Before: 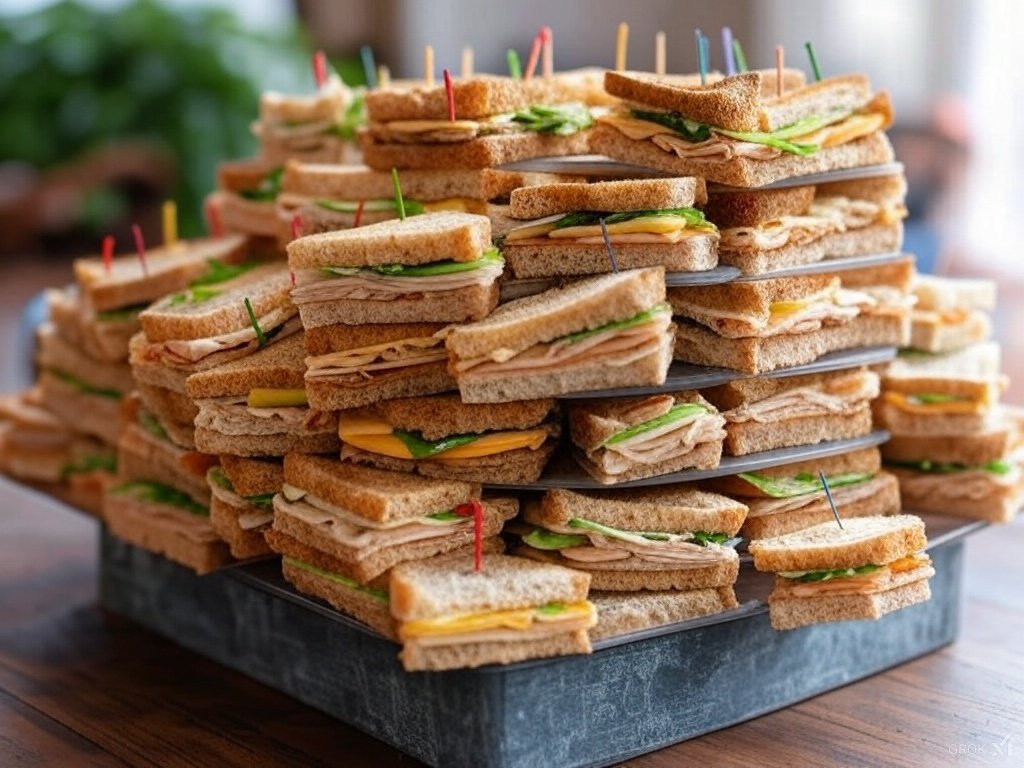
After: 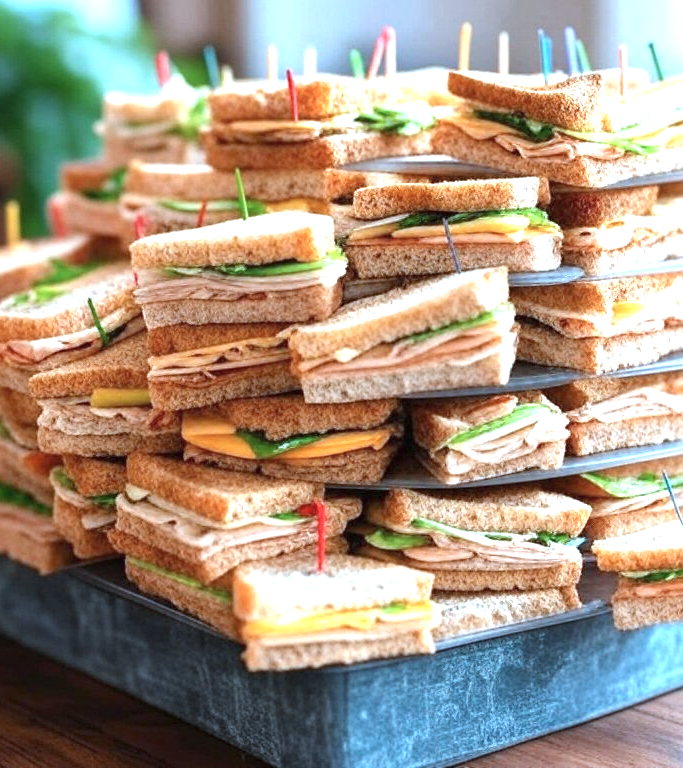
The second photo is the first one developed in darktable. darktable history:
color correction: highlights a* -9.86, highlights b* -21.08
exposure: black level correction 0, exposure 1.2 EV, compensate exposure bias true, compensate highlight preservation false
crop: left 15.364%, right 17.931%
